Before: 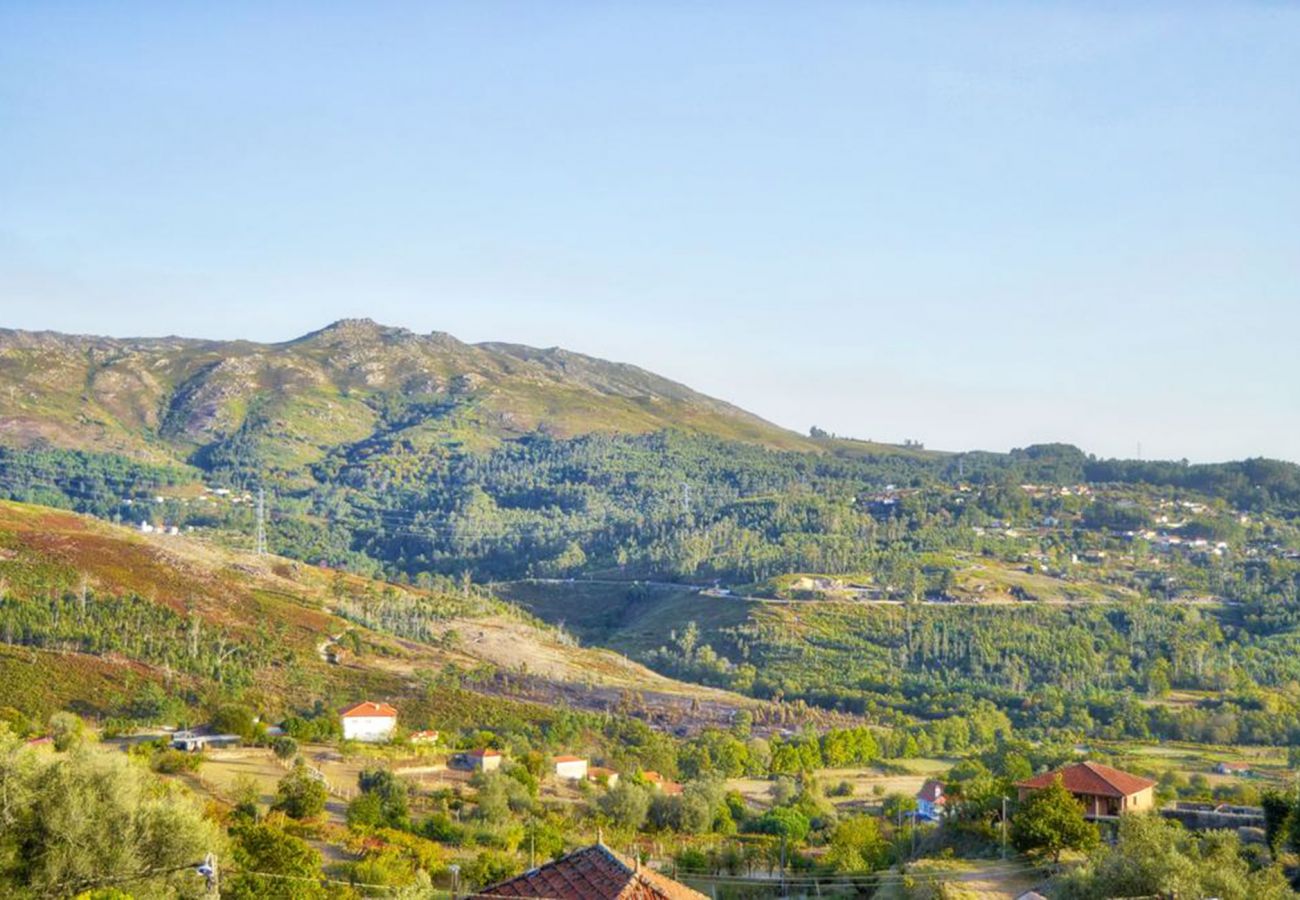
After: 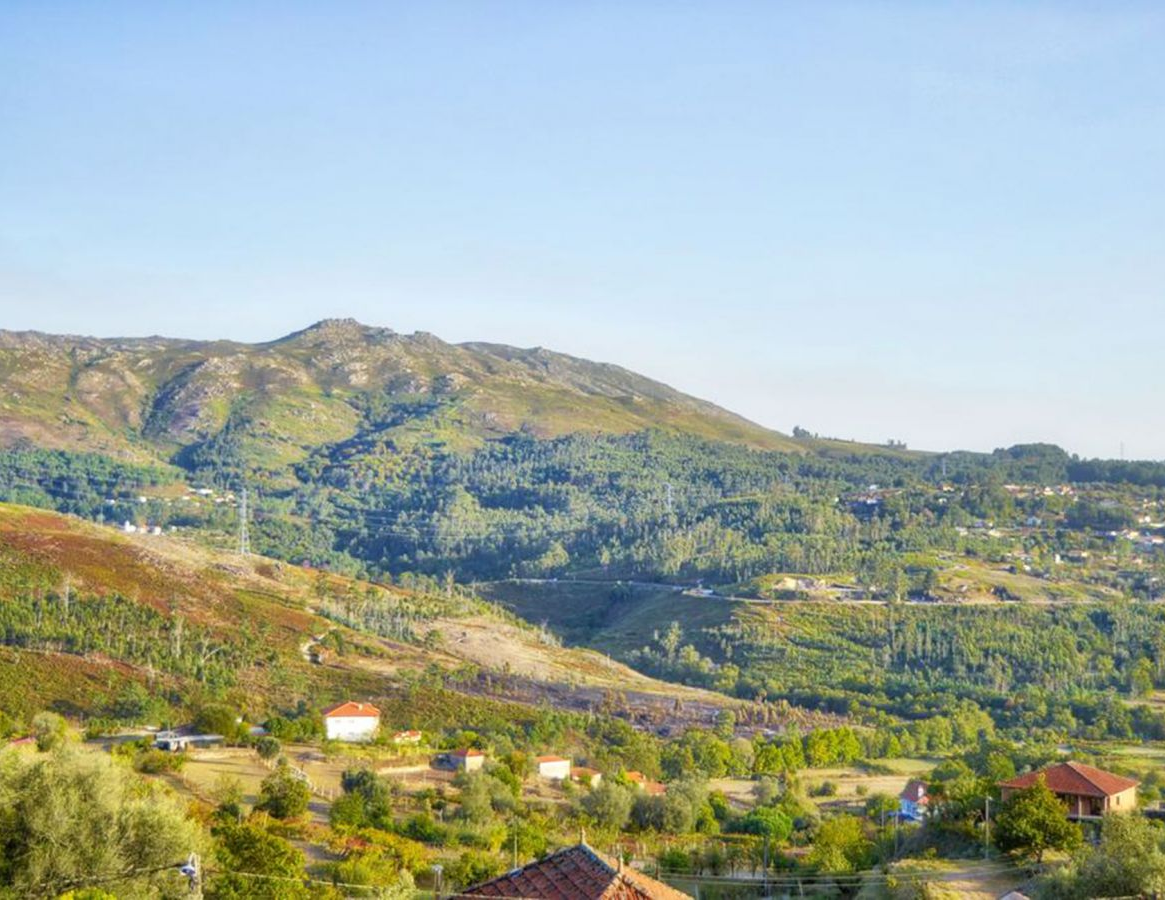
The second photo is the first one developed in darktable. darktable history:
crop and rotate: left 1.367%, right 8.993%
